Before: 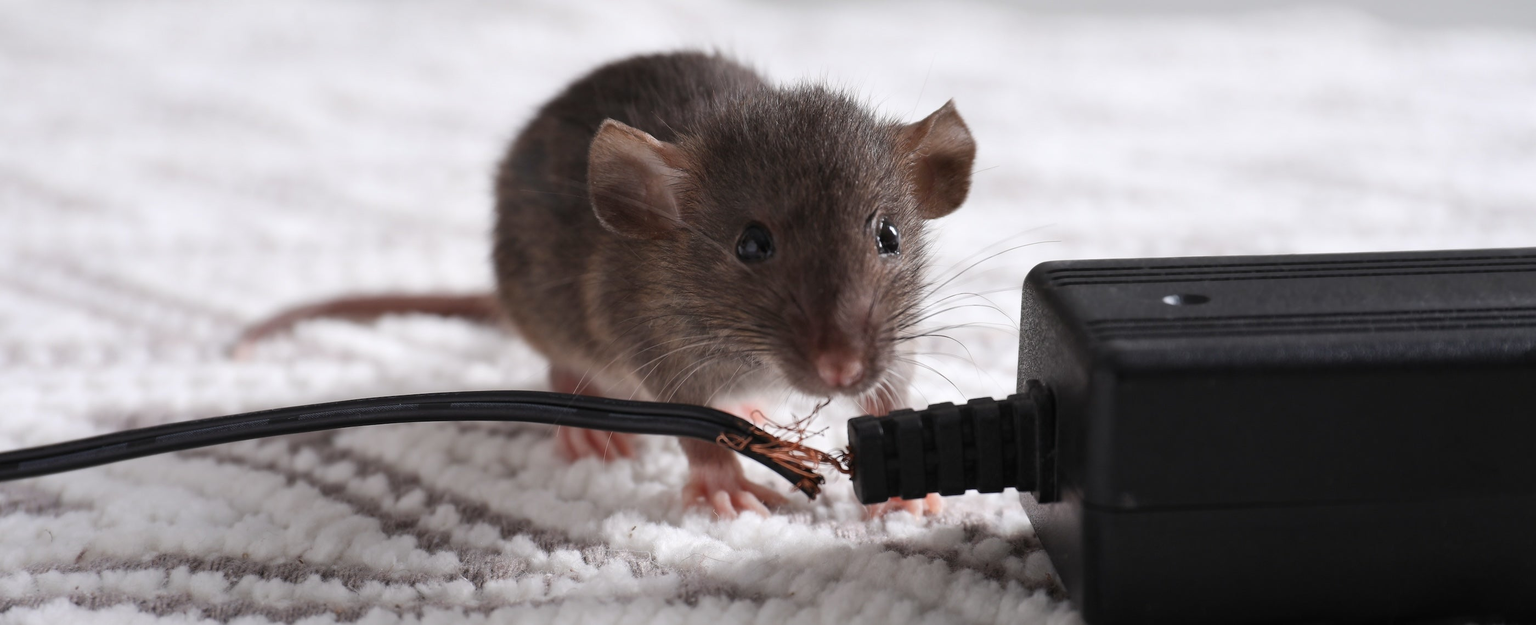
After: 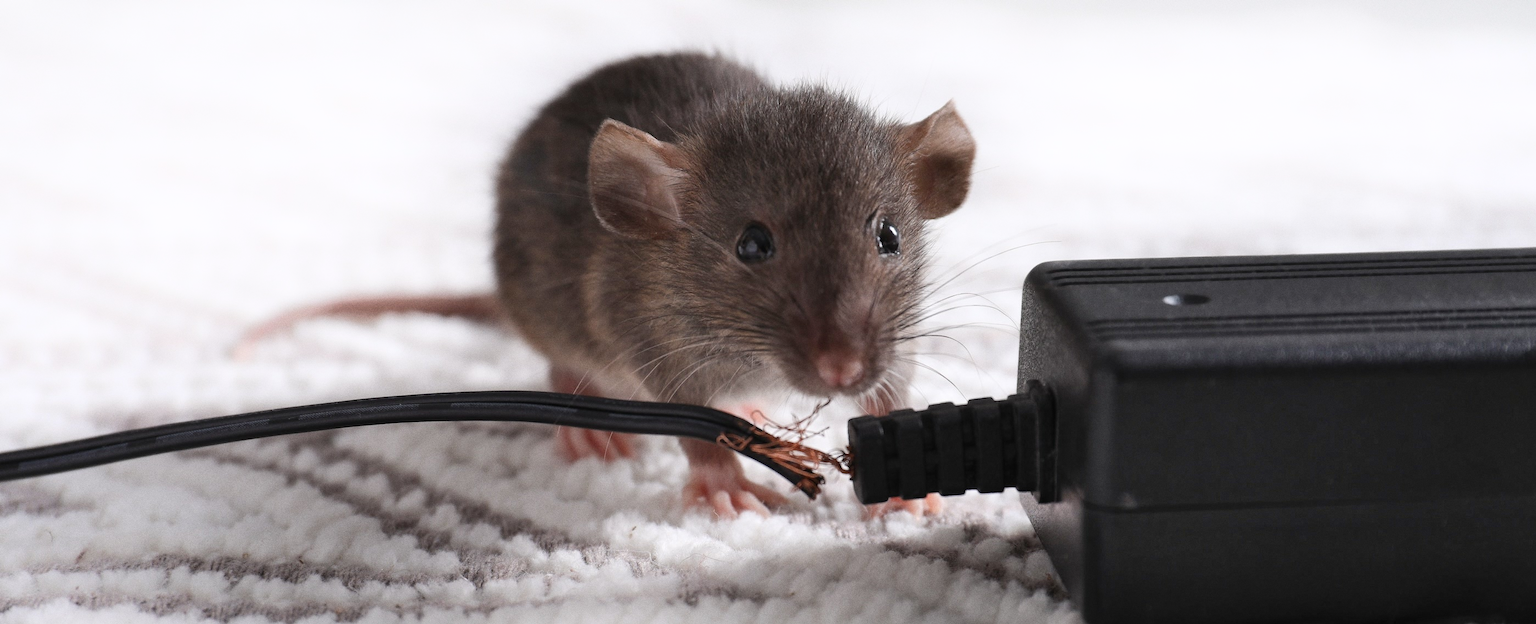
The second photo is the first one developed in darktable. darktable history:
shadows and highlights: highlights 70.7, soften with gaussian
grain: coarseness 0.09 ISO
